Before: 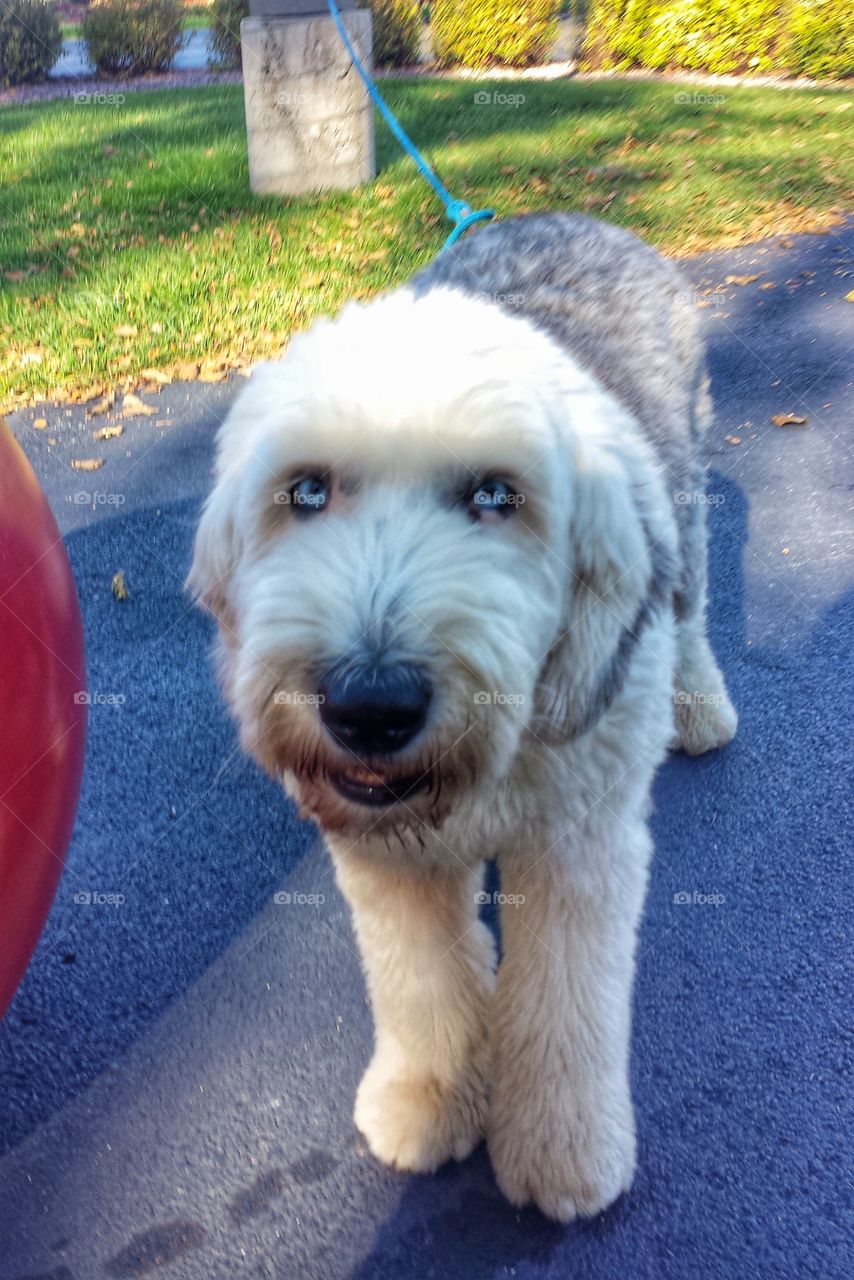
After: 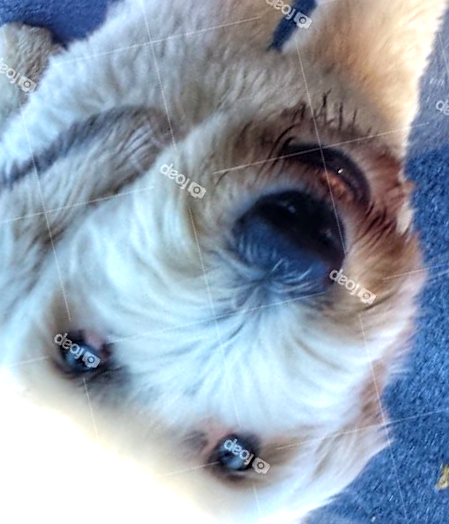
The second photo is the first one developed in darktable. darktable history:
crop and rotate: angle 148.06°, left 9.088%, top 15.588%, right 4.577%, bottom 17.119%
sharpen: on, module defaults
exposure: exposure 0.606 EV, compensate exposure bias true, compensate highlight preservation false
